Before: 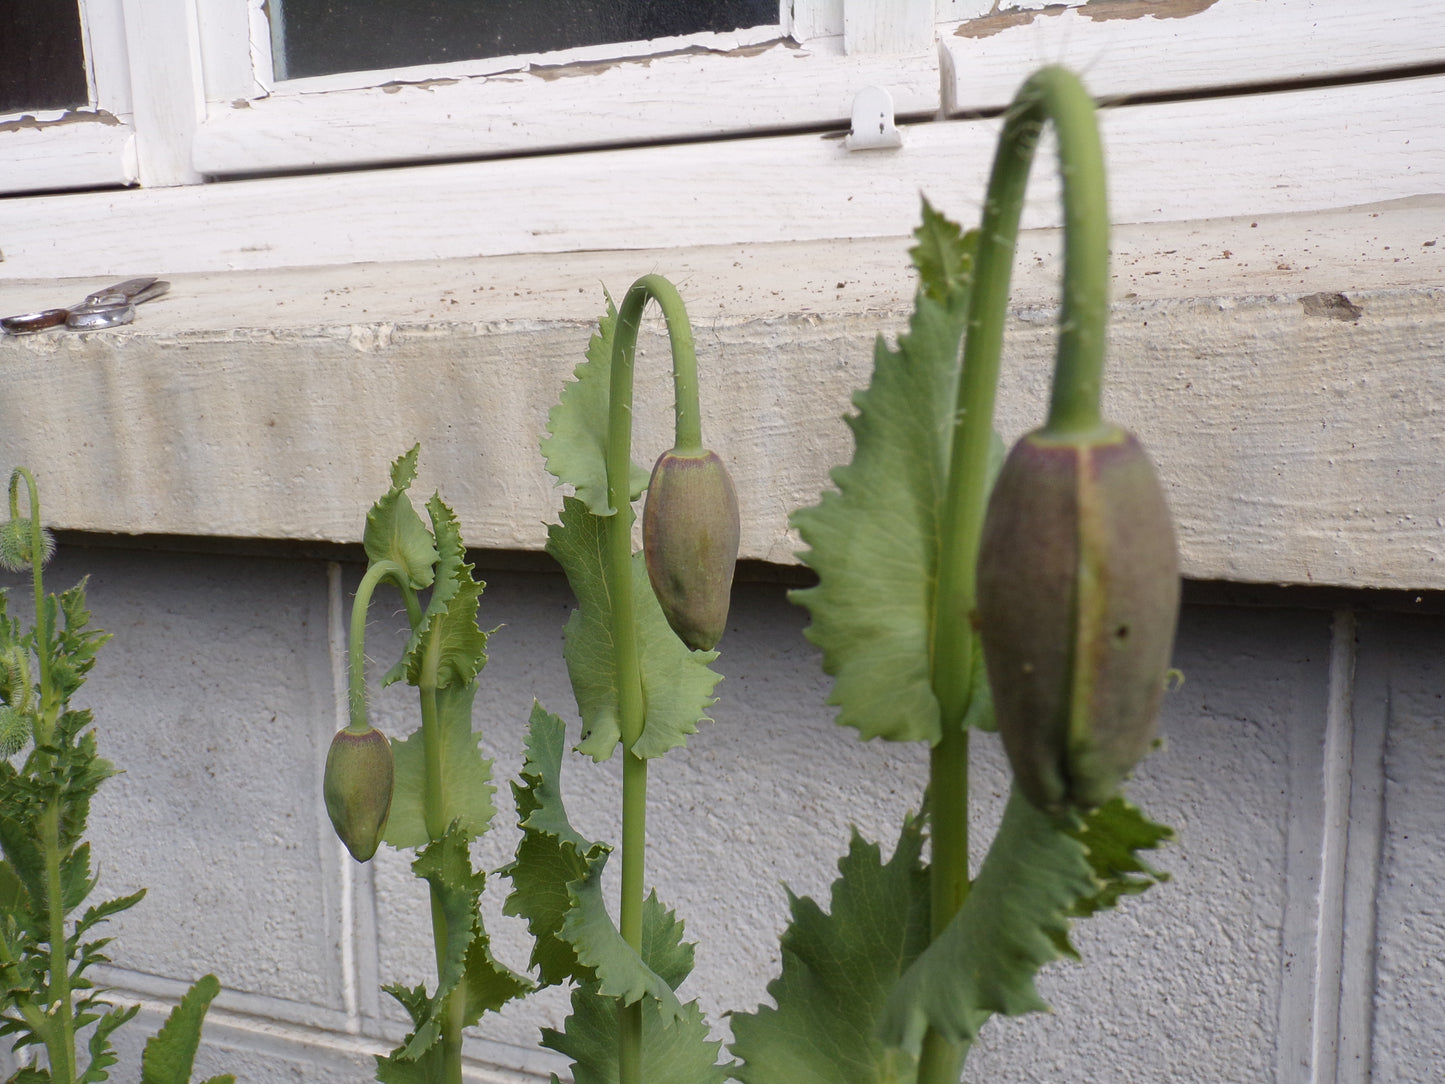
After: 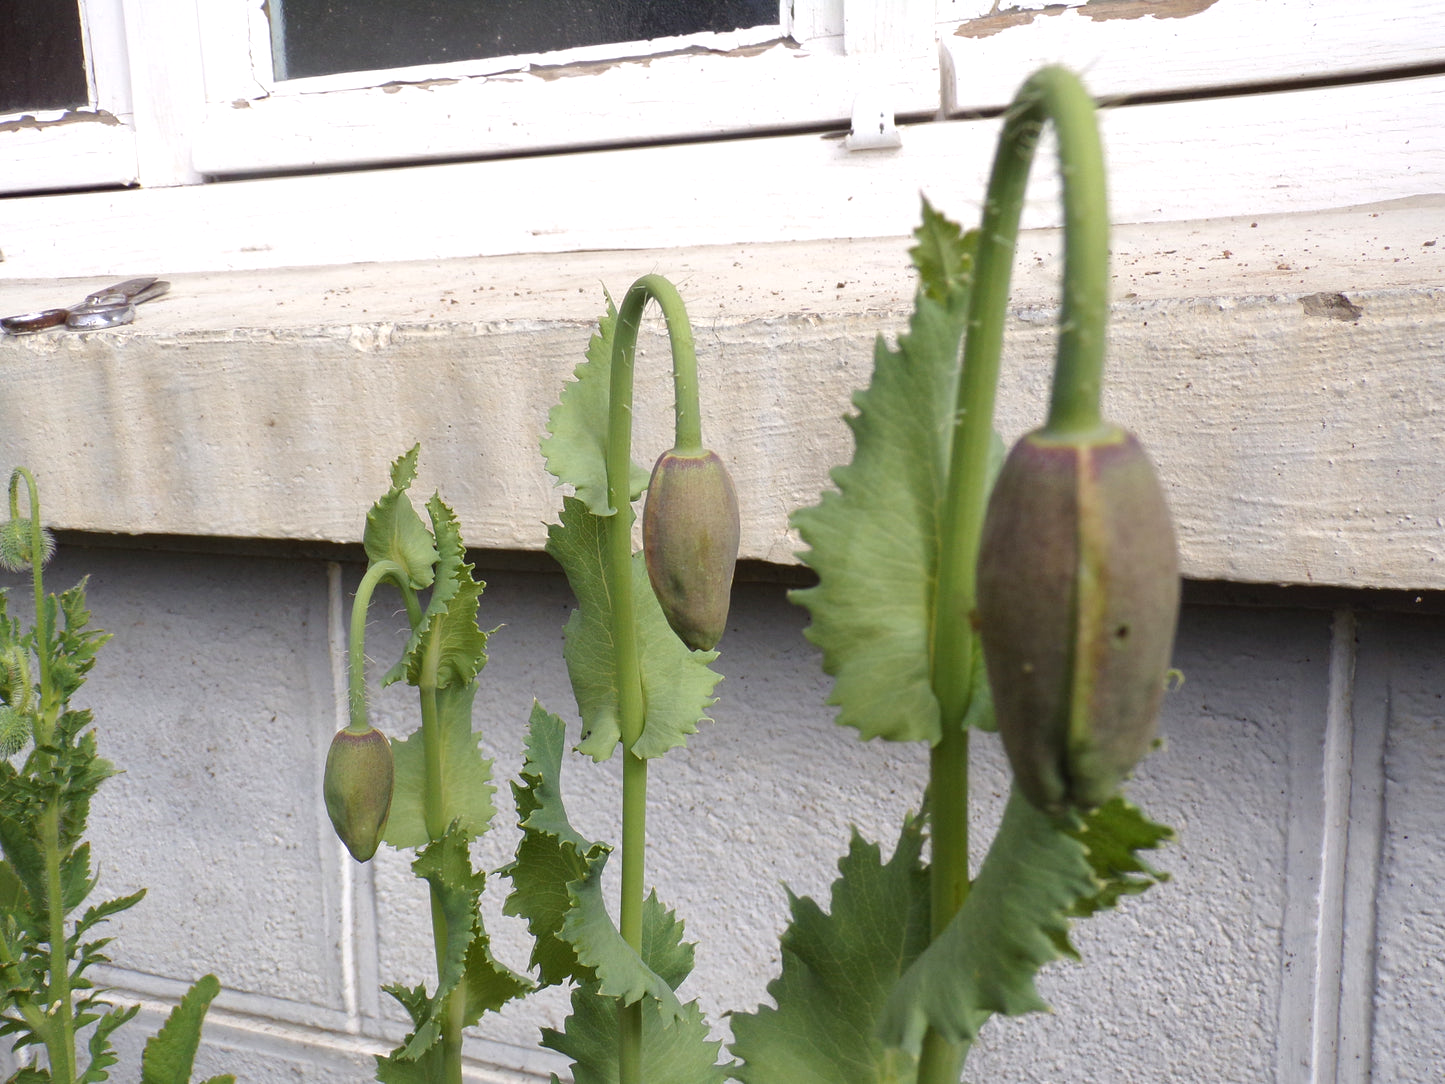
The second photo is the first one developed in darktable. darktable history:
exposure: exposure 0.422 EV, compensate exposure bias true, compensate highlight preservation false
